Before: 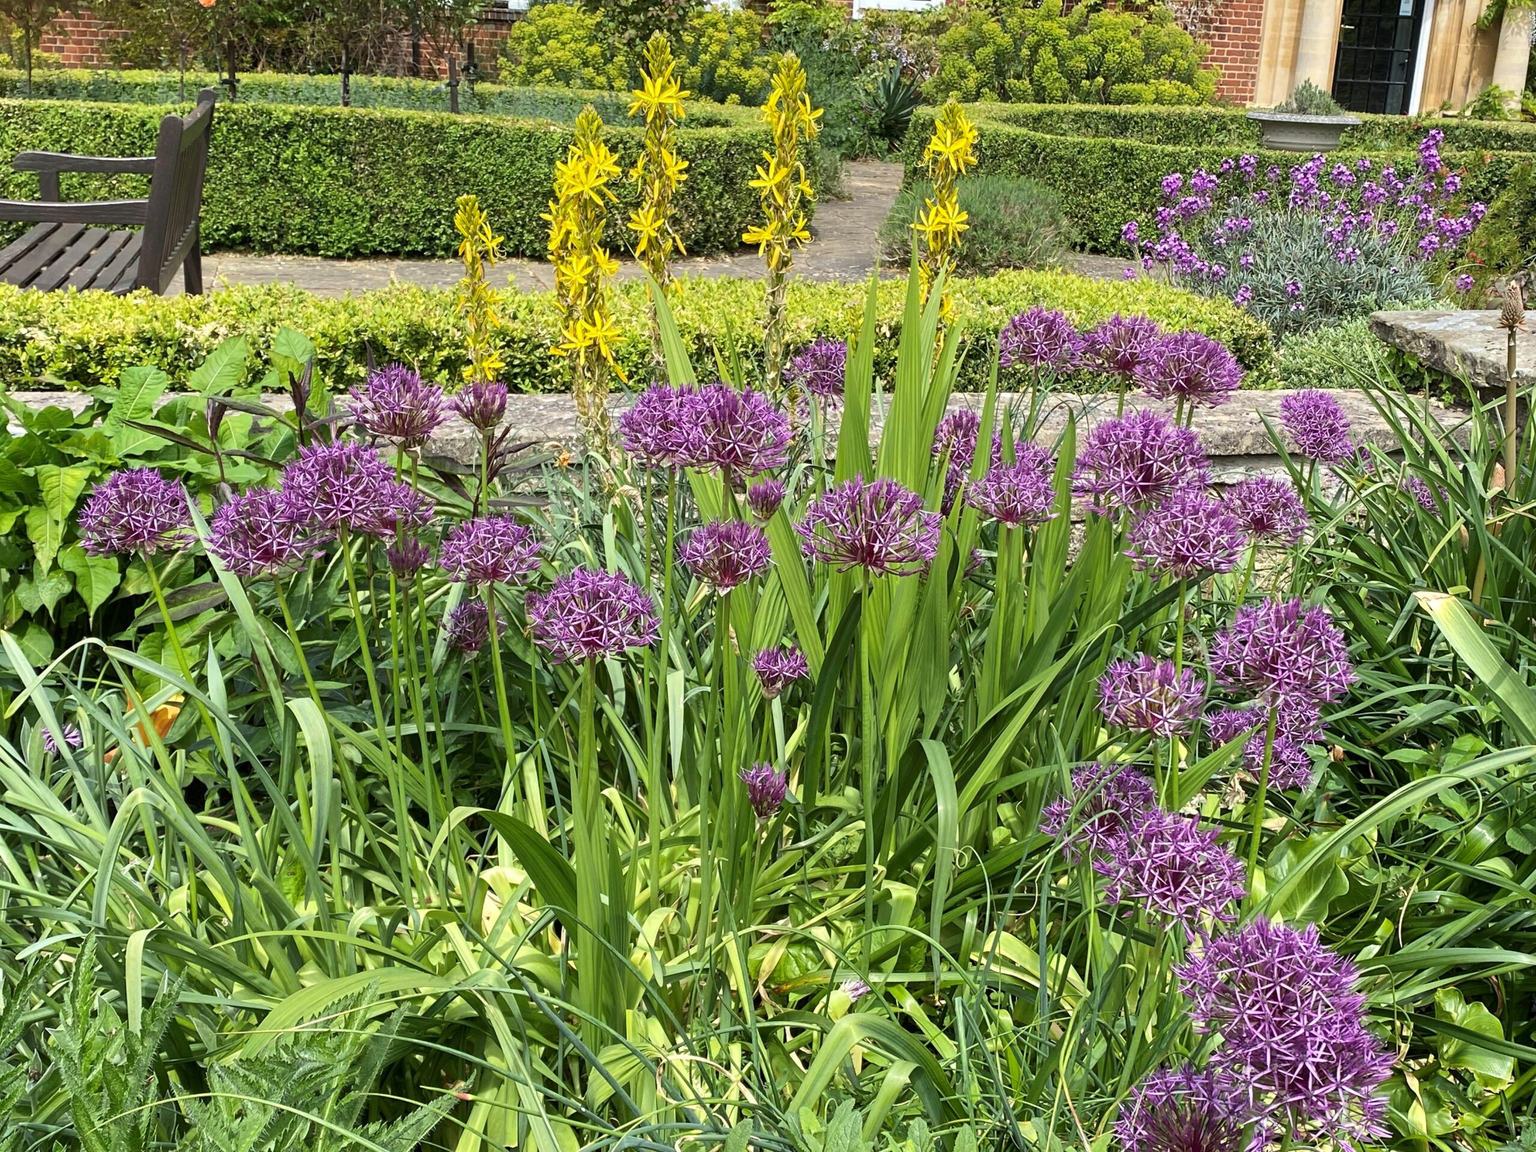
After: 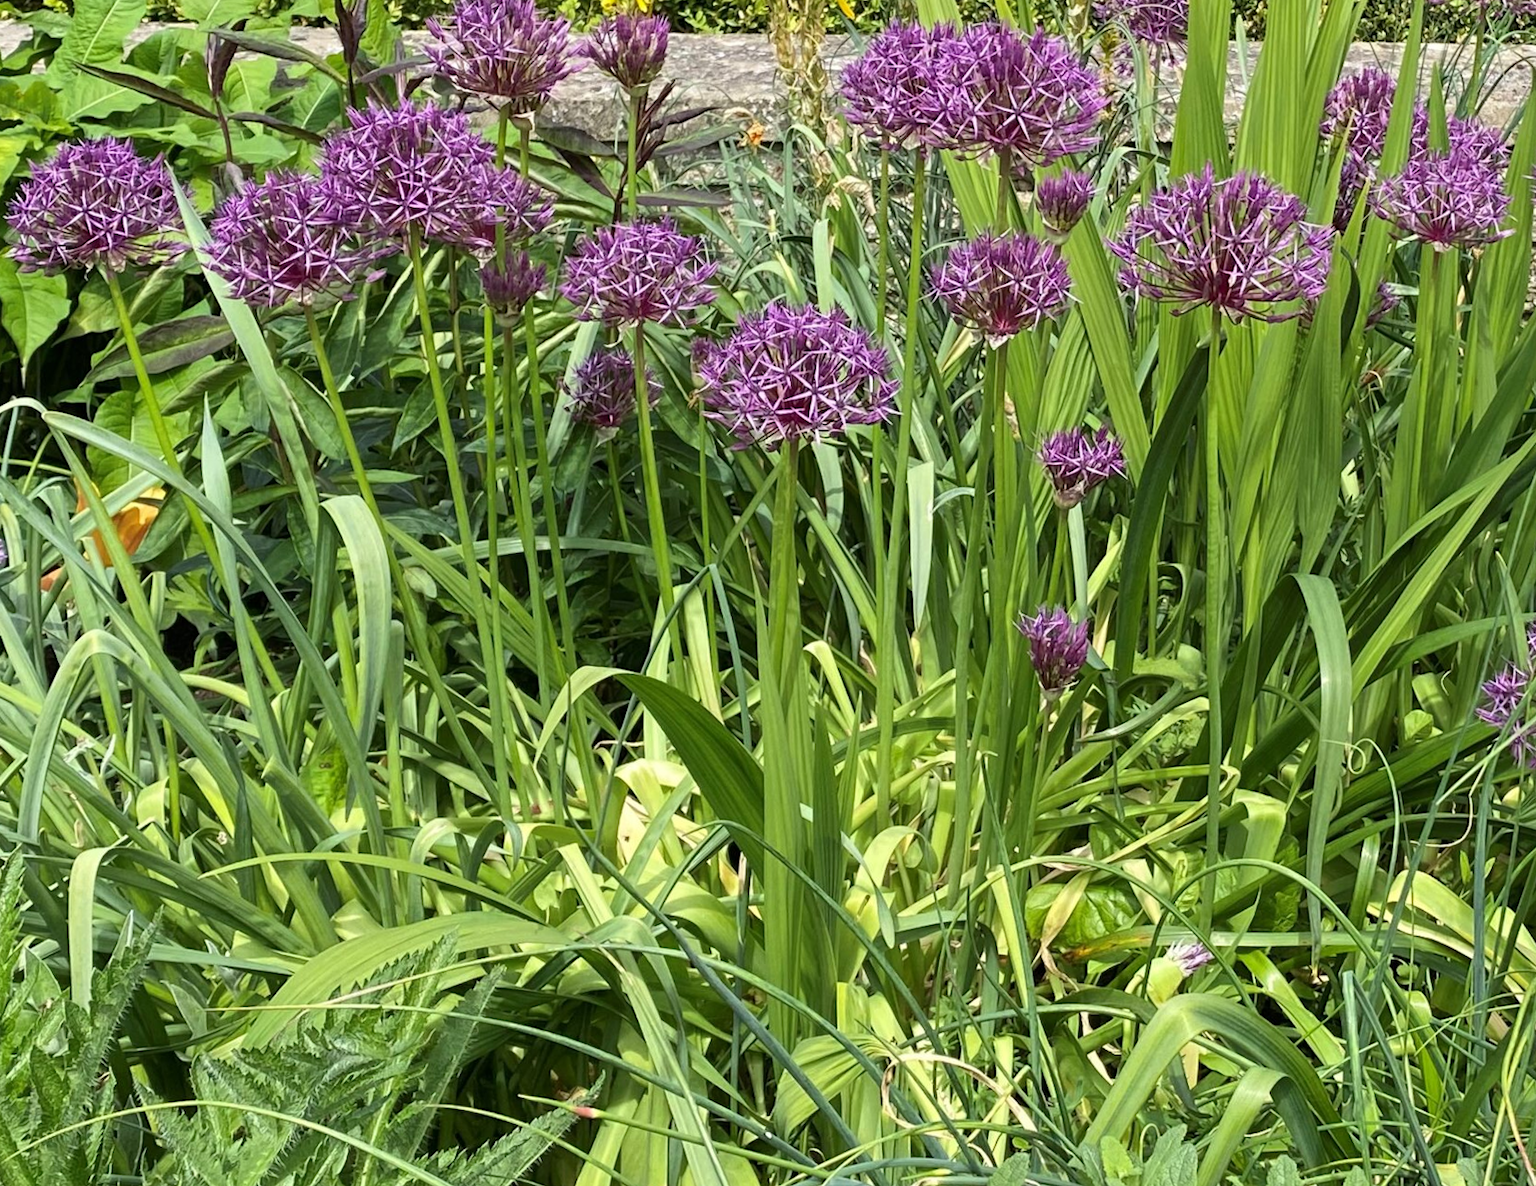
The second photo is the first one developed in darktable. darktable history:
crop and rotate: angle -0.894°, left 3.974%, top 31.623%, right 29.614%
